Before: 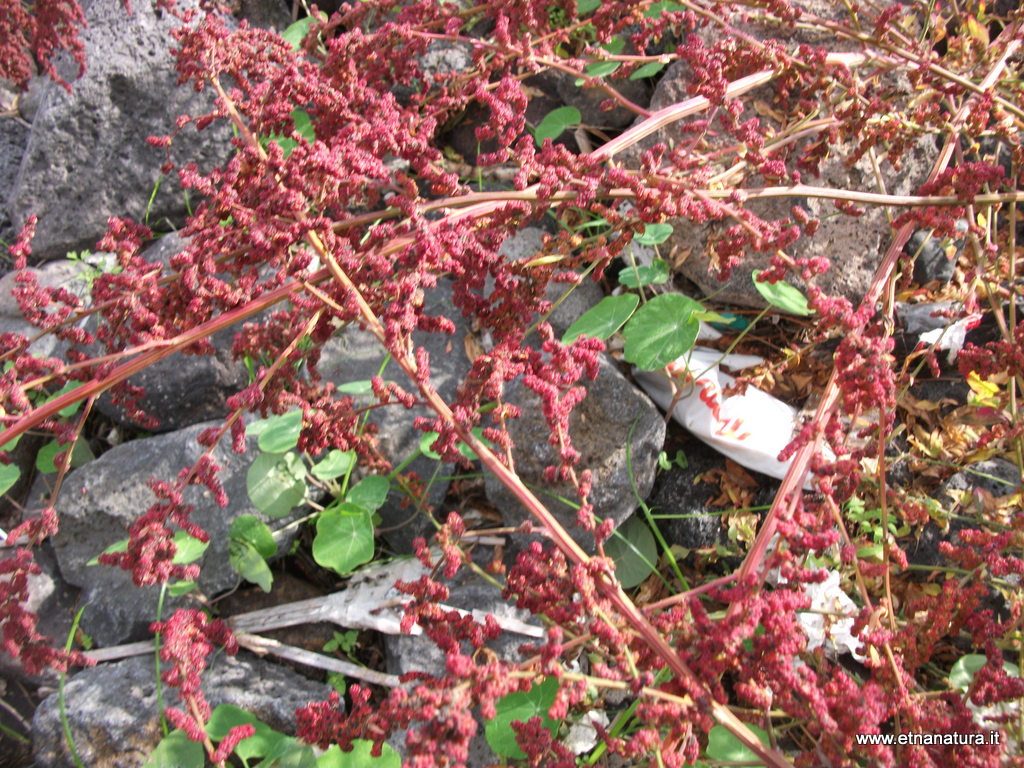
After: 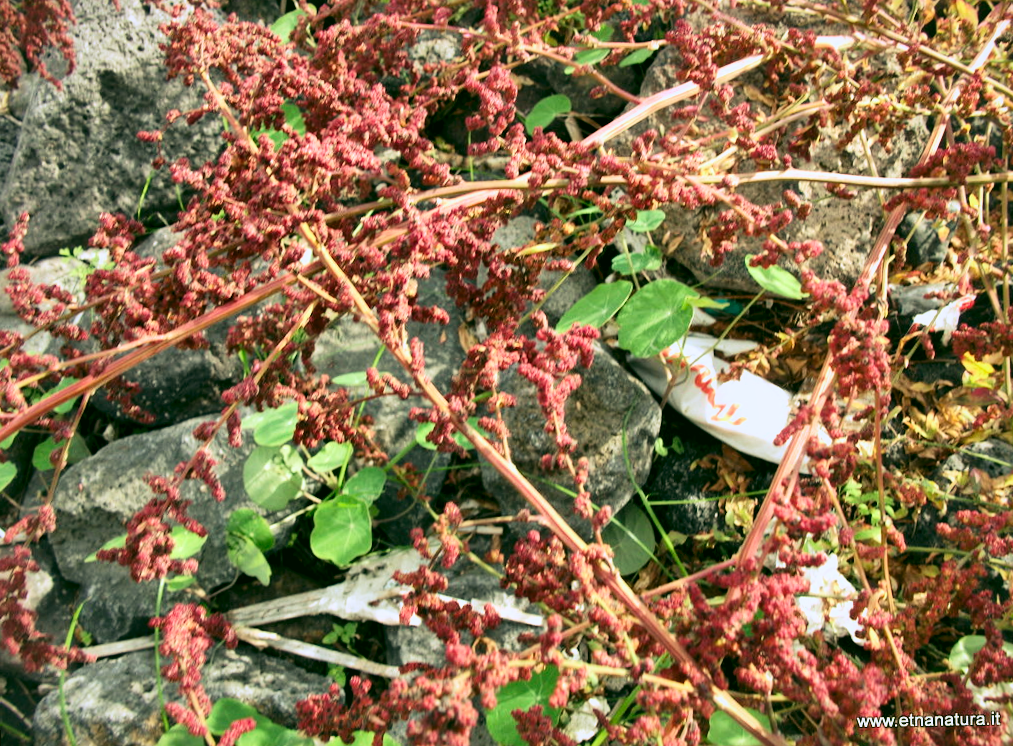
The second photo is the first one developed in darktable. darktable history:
local contrast: mode bilateral grid, contrast 25, coarseness 60, detail 151%, midtone range 0.2
contrast brightness saturation: contrast 0.2, brightness 0.16, saturation 0.22
rgb curve: curves: ch0 [(0.123, 0.061) (0.995, 0.887)]; ch1 [(0.06, 0.116) (1, 0.906)]; ch2 [(0, 0) (0.824, 0.69) (1, 1)], mode RGB, independent channels, compensate middle gray true
filmic rgb: hardness 4.17
rotate and perspective: rotation -1°, crop left 0.011, crop right 0.989, crop top 0.025, crop bottom 0.975
shadows and highlights: shadows 0, highlights 40
